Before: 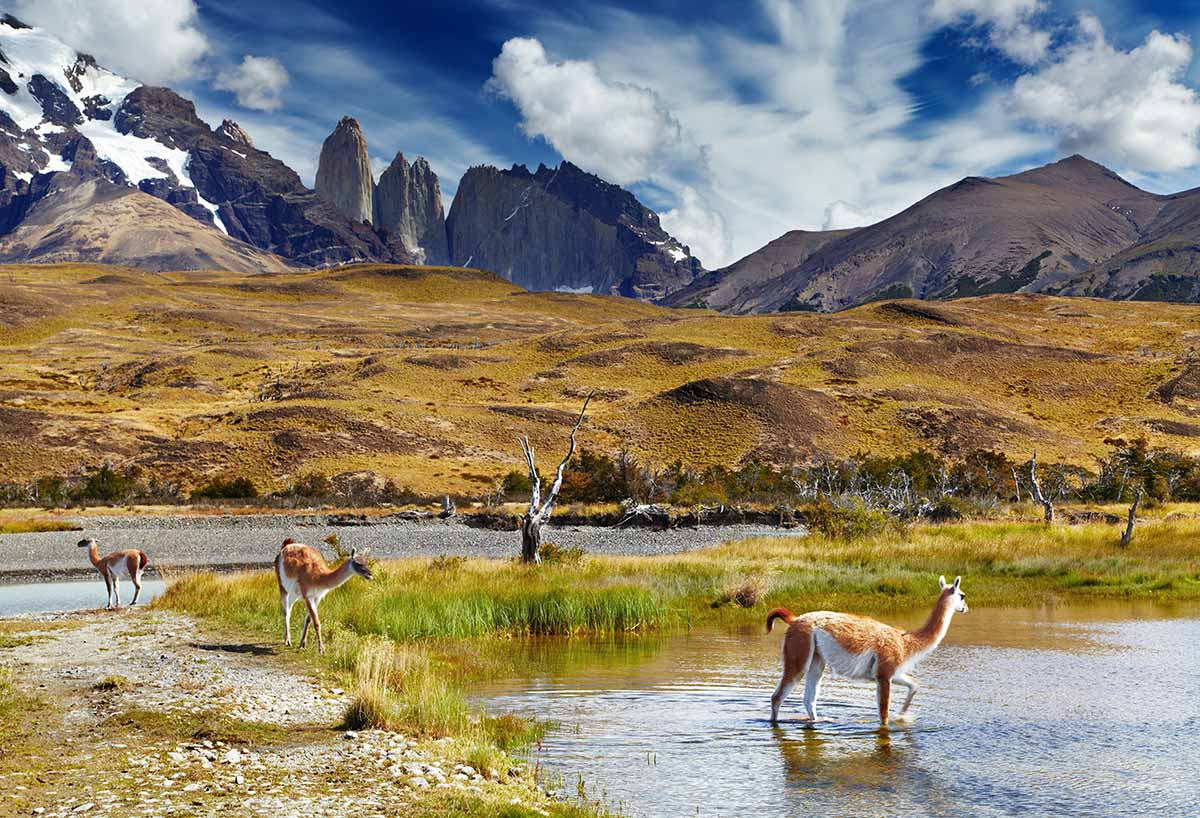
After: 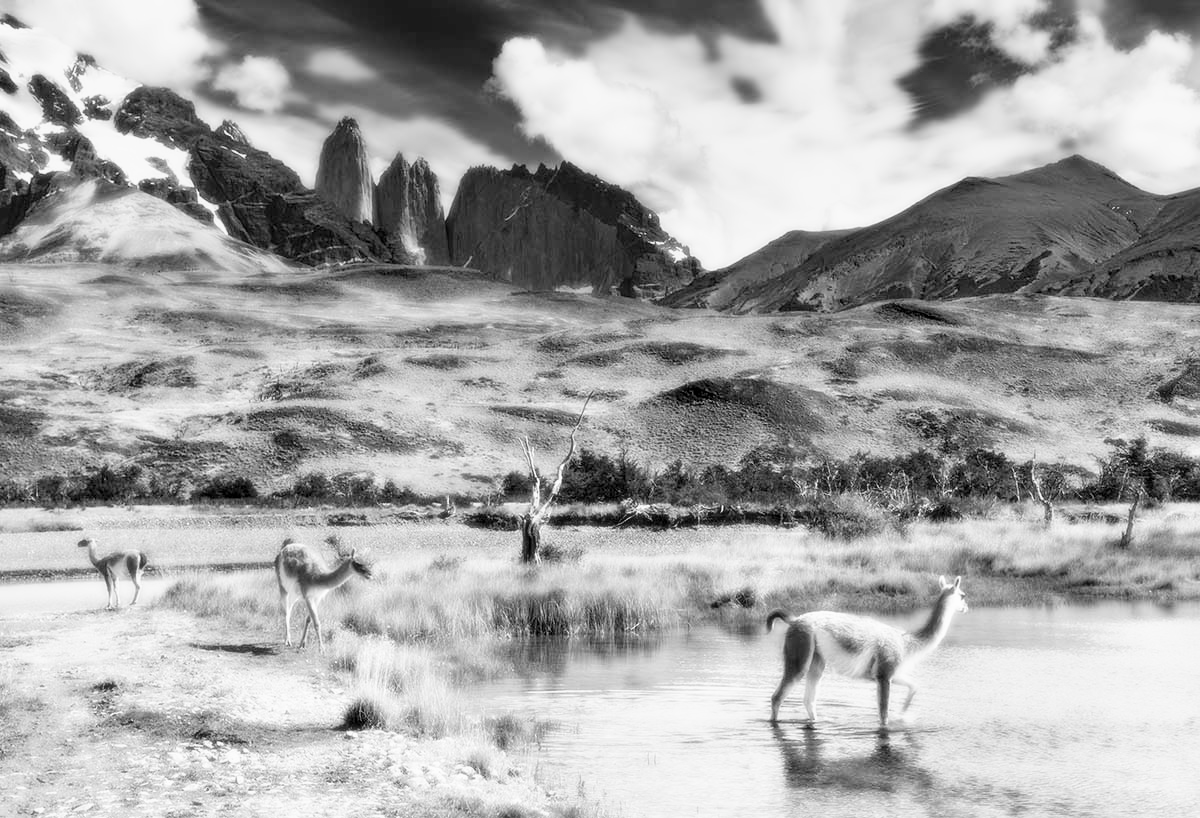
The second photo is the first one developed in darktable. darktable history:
monochrome: a 32, b 64, size 2.3
exposure: black level correction 0.005, exposure 0.014 EV, compensate highlight preservation false
bloom: size 0%, threshold 54.82%, strength 8.31%
